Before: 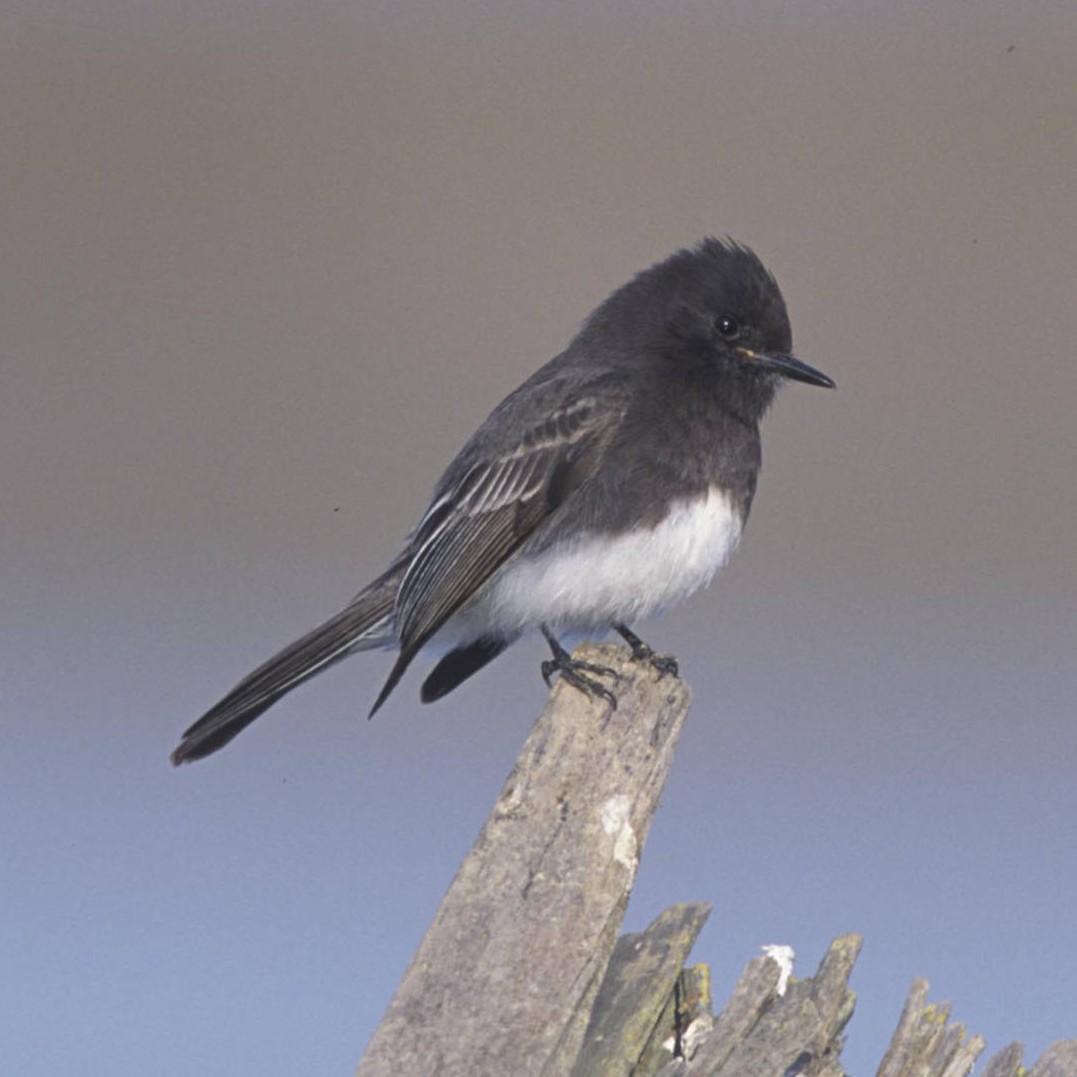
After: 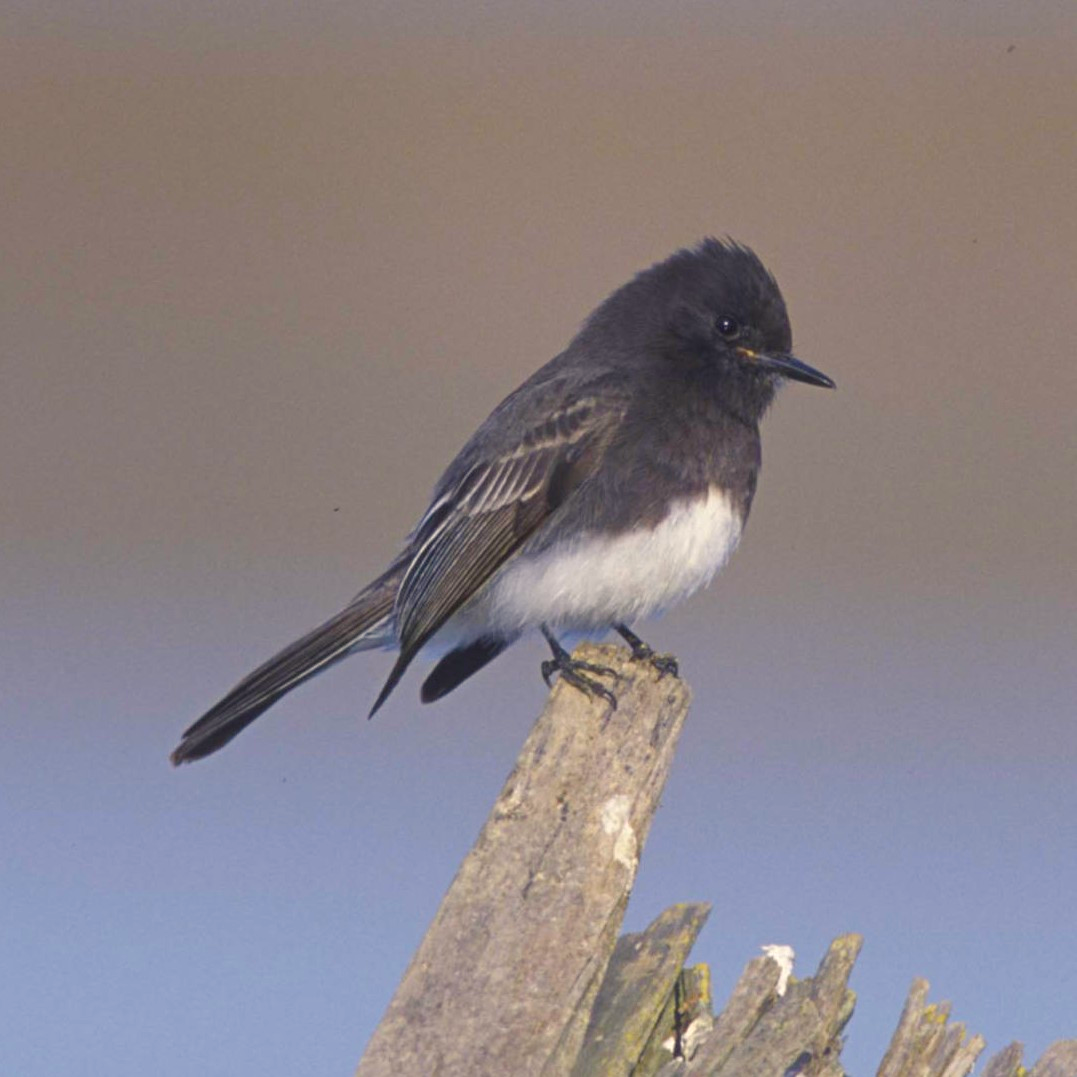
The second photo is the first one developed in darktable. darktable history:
color balance rgb: highlights gain › chroma 3.046%, highlights gain › hue 75.91°, linear chroma grading › shadows 10.499%, linear chroma grading › highlights 10.413%, linear chroma grading › global chroma 15.095%, linear chroma grading › mid-tones 14.982%, perceptual saturation grading › global saturation 20%, perceptual saturation grading › highlights -25.185%, perceptual saturation grading › shadows 24.733%, global vibrance 14.495%
